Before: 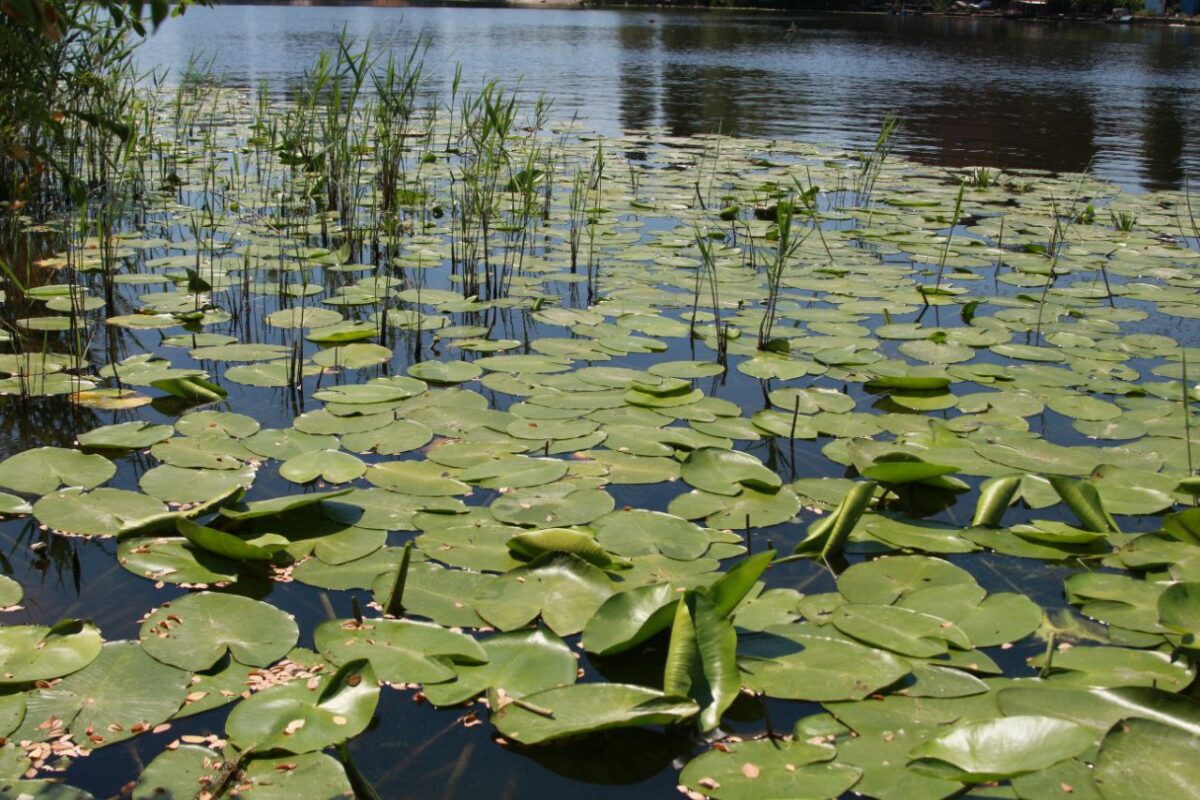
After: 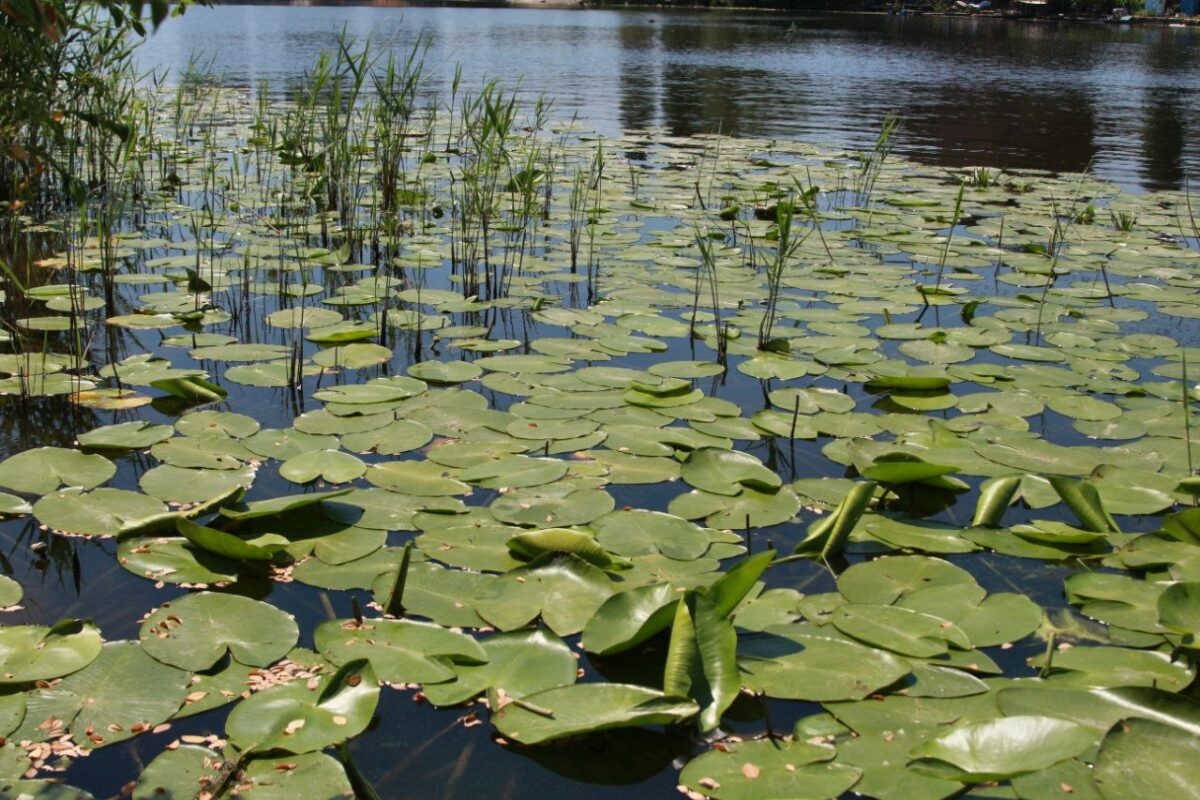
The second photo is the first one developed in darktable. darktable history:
base curve: curves: ch0 [(0, 0) (0.472, 0.455) (1, 1)], preserve colors none
shadows and highlights: radius 106.73, shadows 45.61, highlights -67.21, low approximation 0.01, soften with gaussian
